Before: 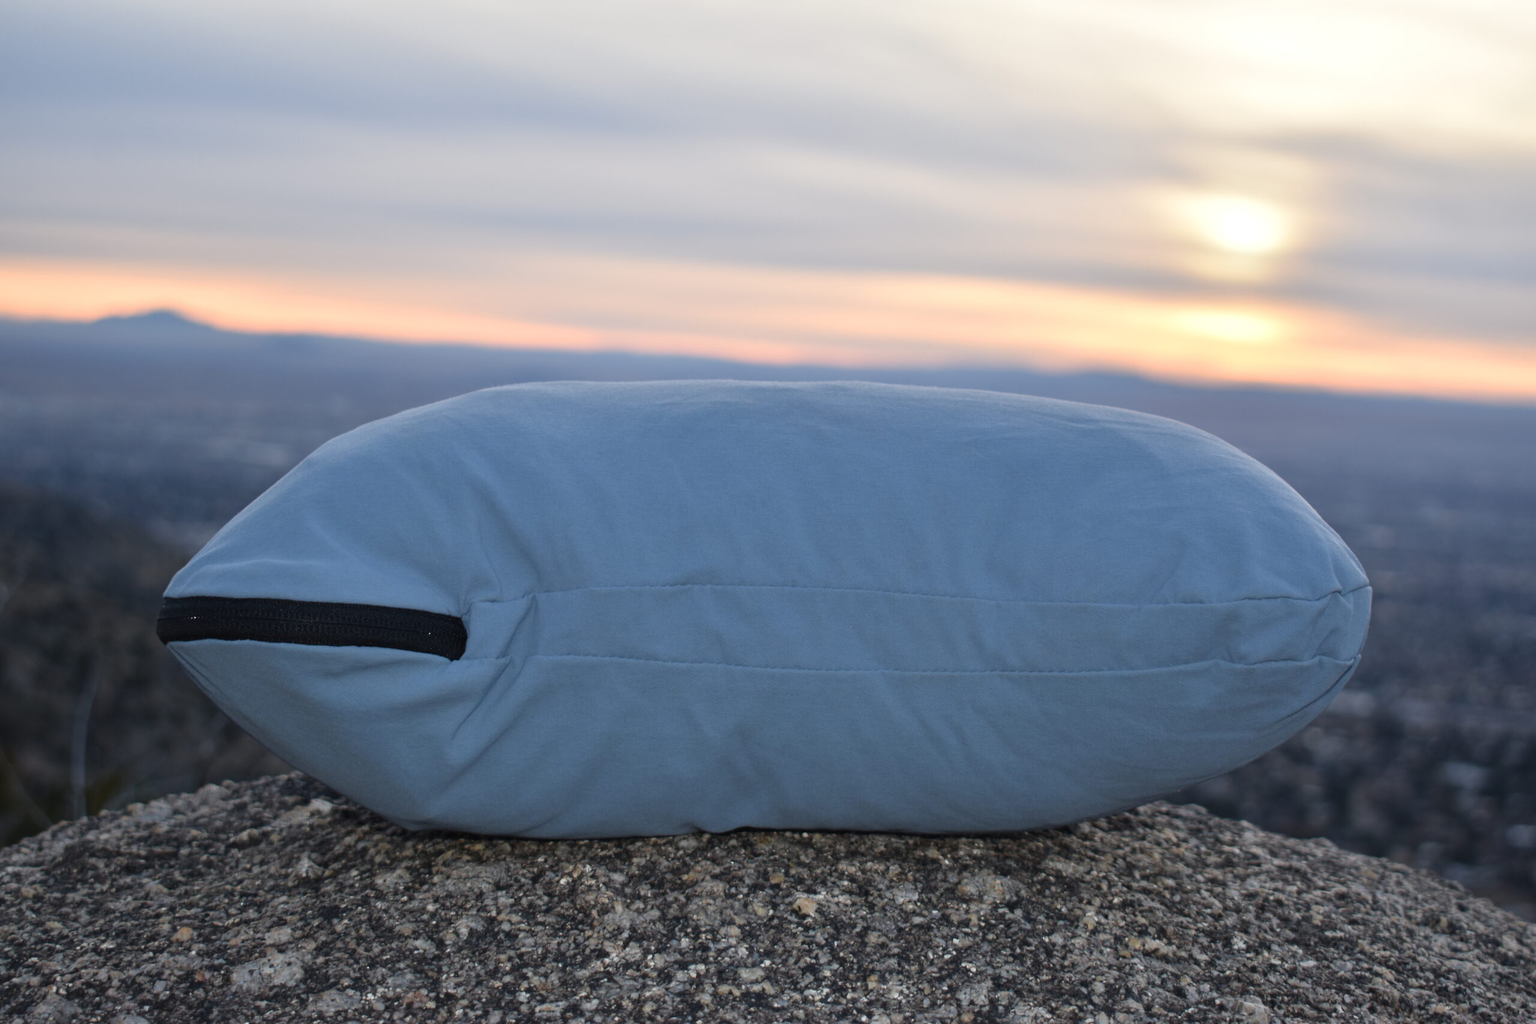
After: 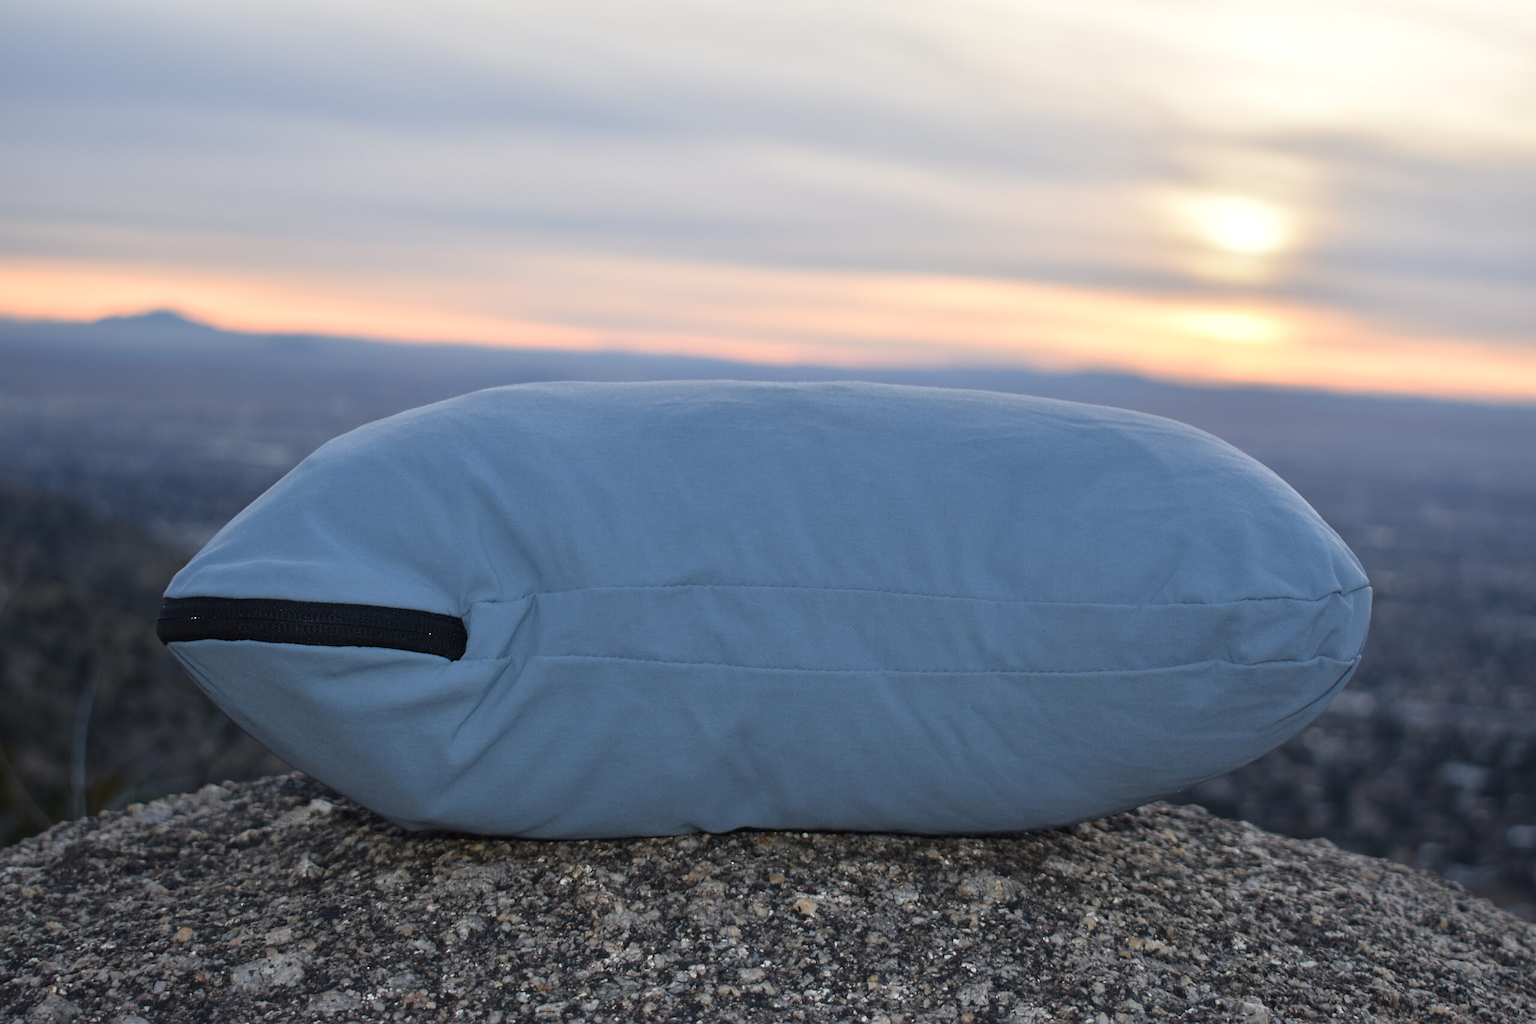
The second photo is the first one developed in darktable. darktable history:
sharpen: radius 1.461, amount 0.391, threshold 1.261
